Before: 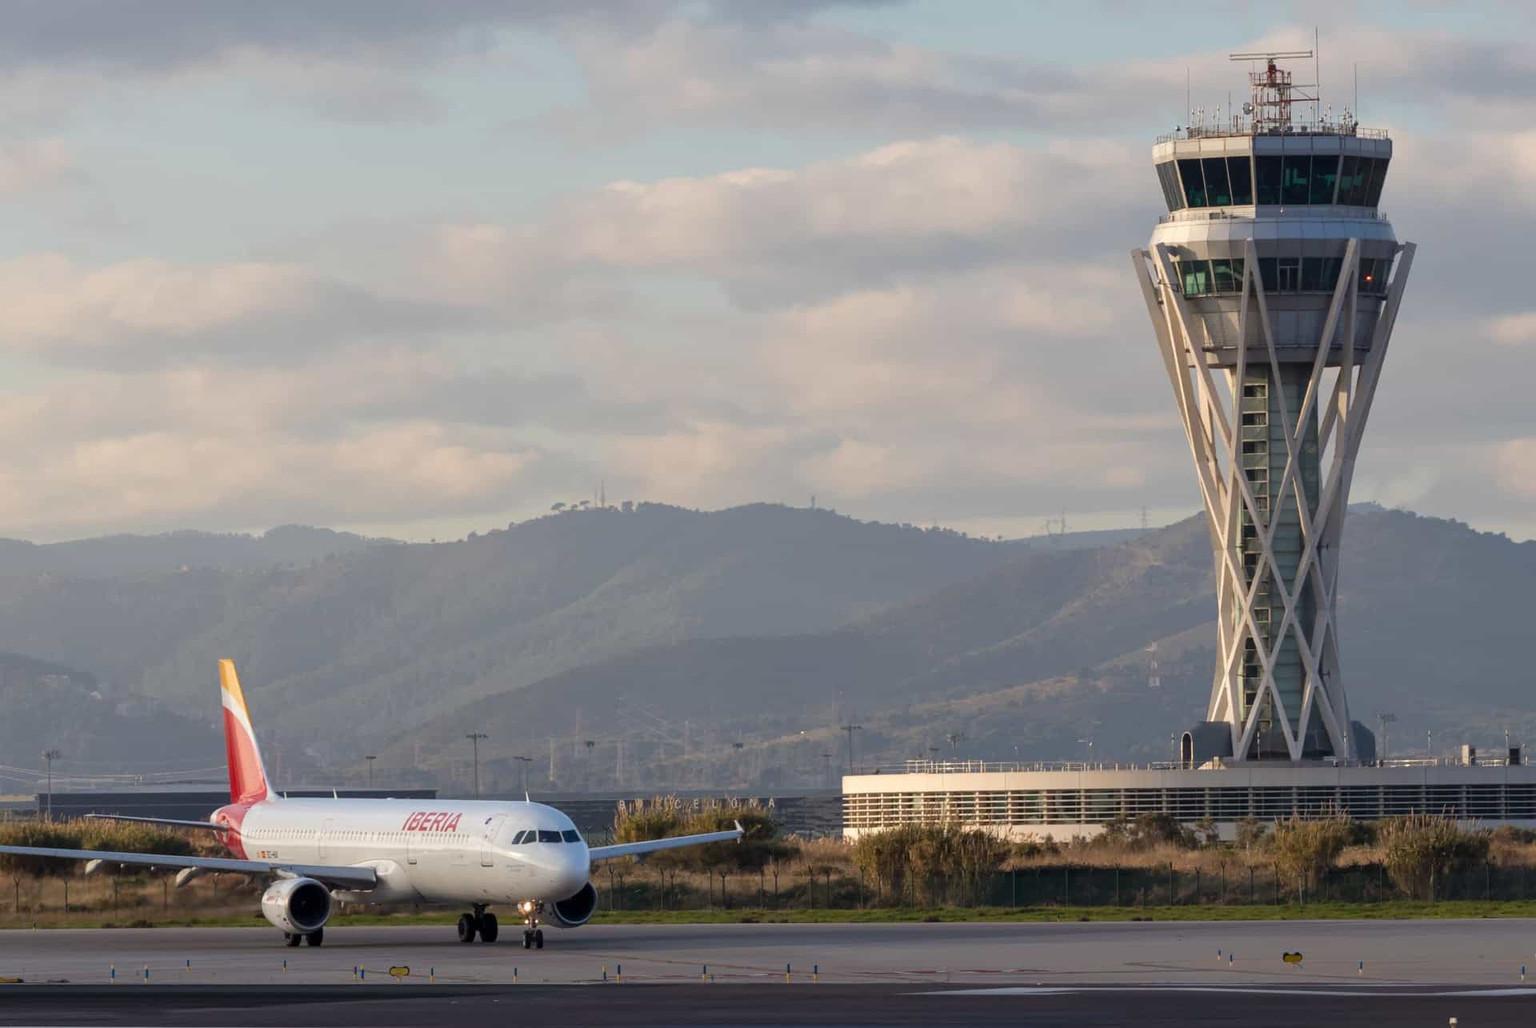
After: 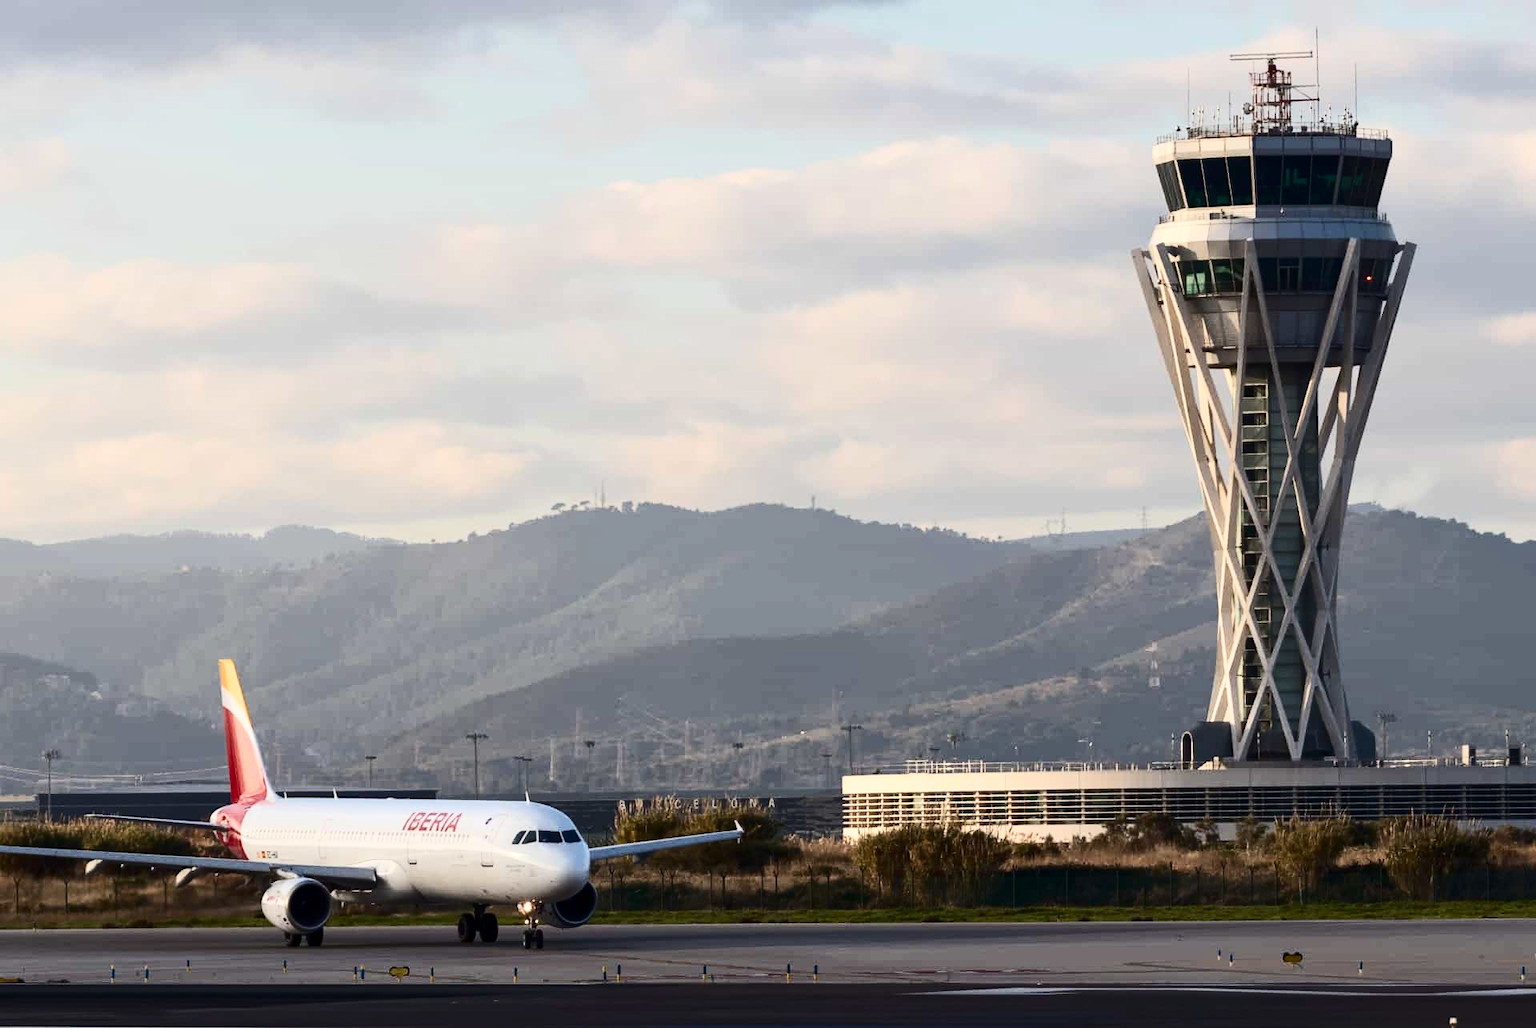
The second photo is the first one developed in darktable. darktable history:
color correction: highlights b* 0.008, saturation 0.805
contrast brightness saturation: contrast 0.411, brightness 0.05, saturation 0.264
